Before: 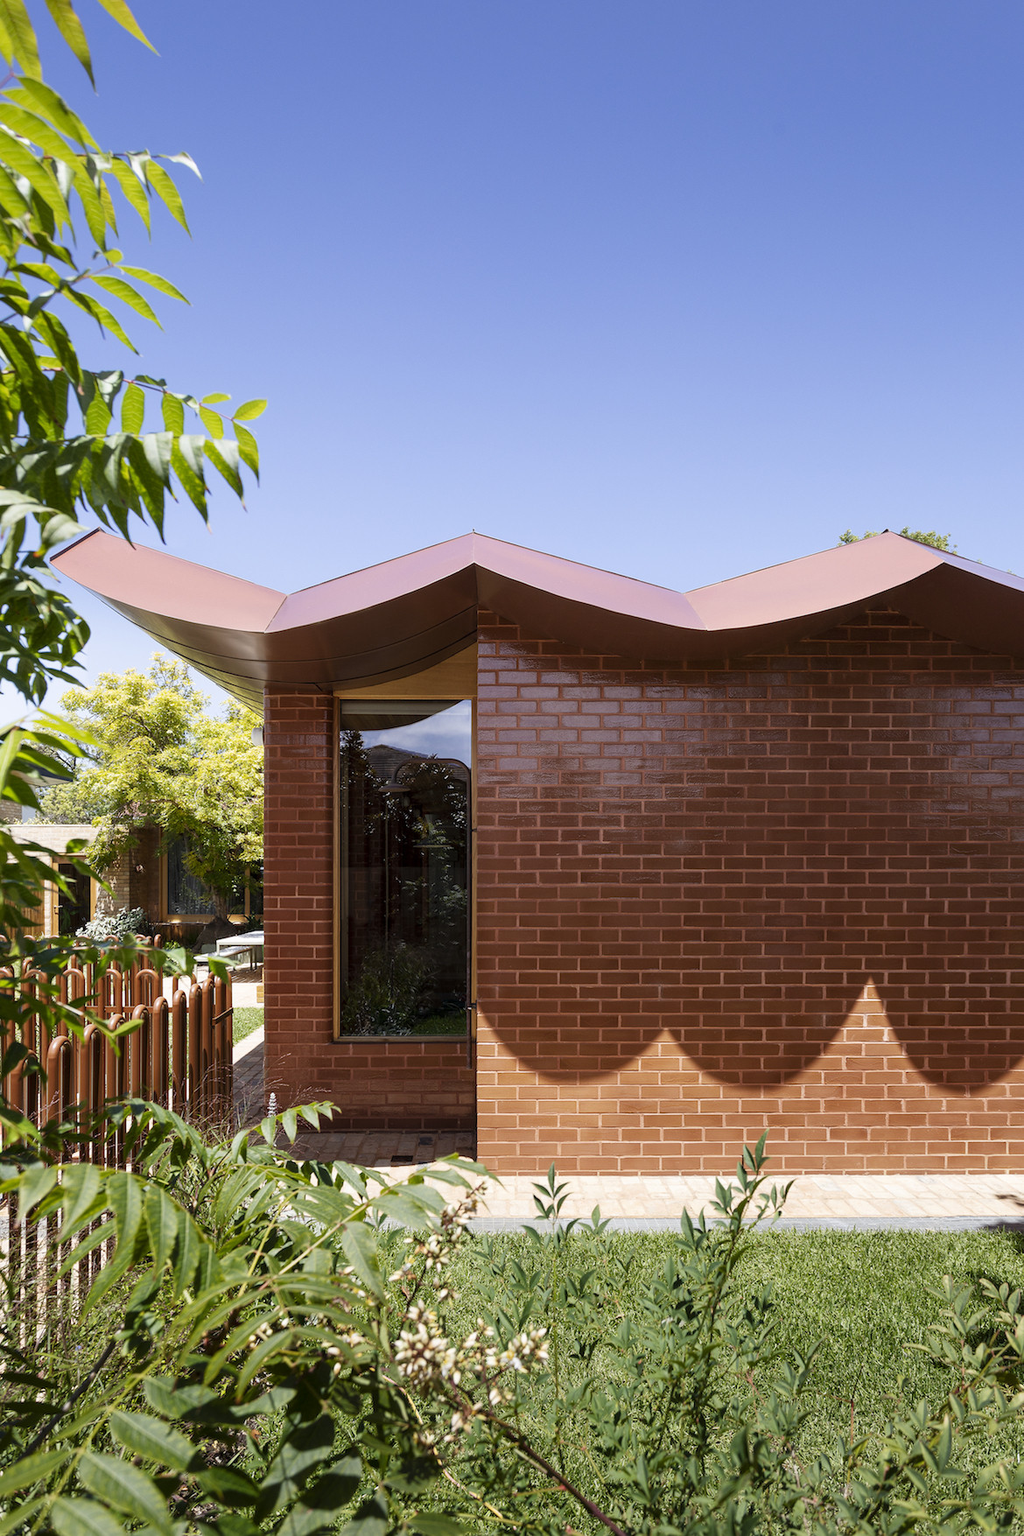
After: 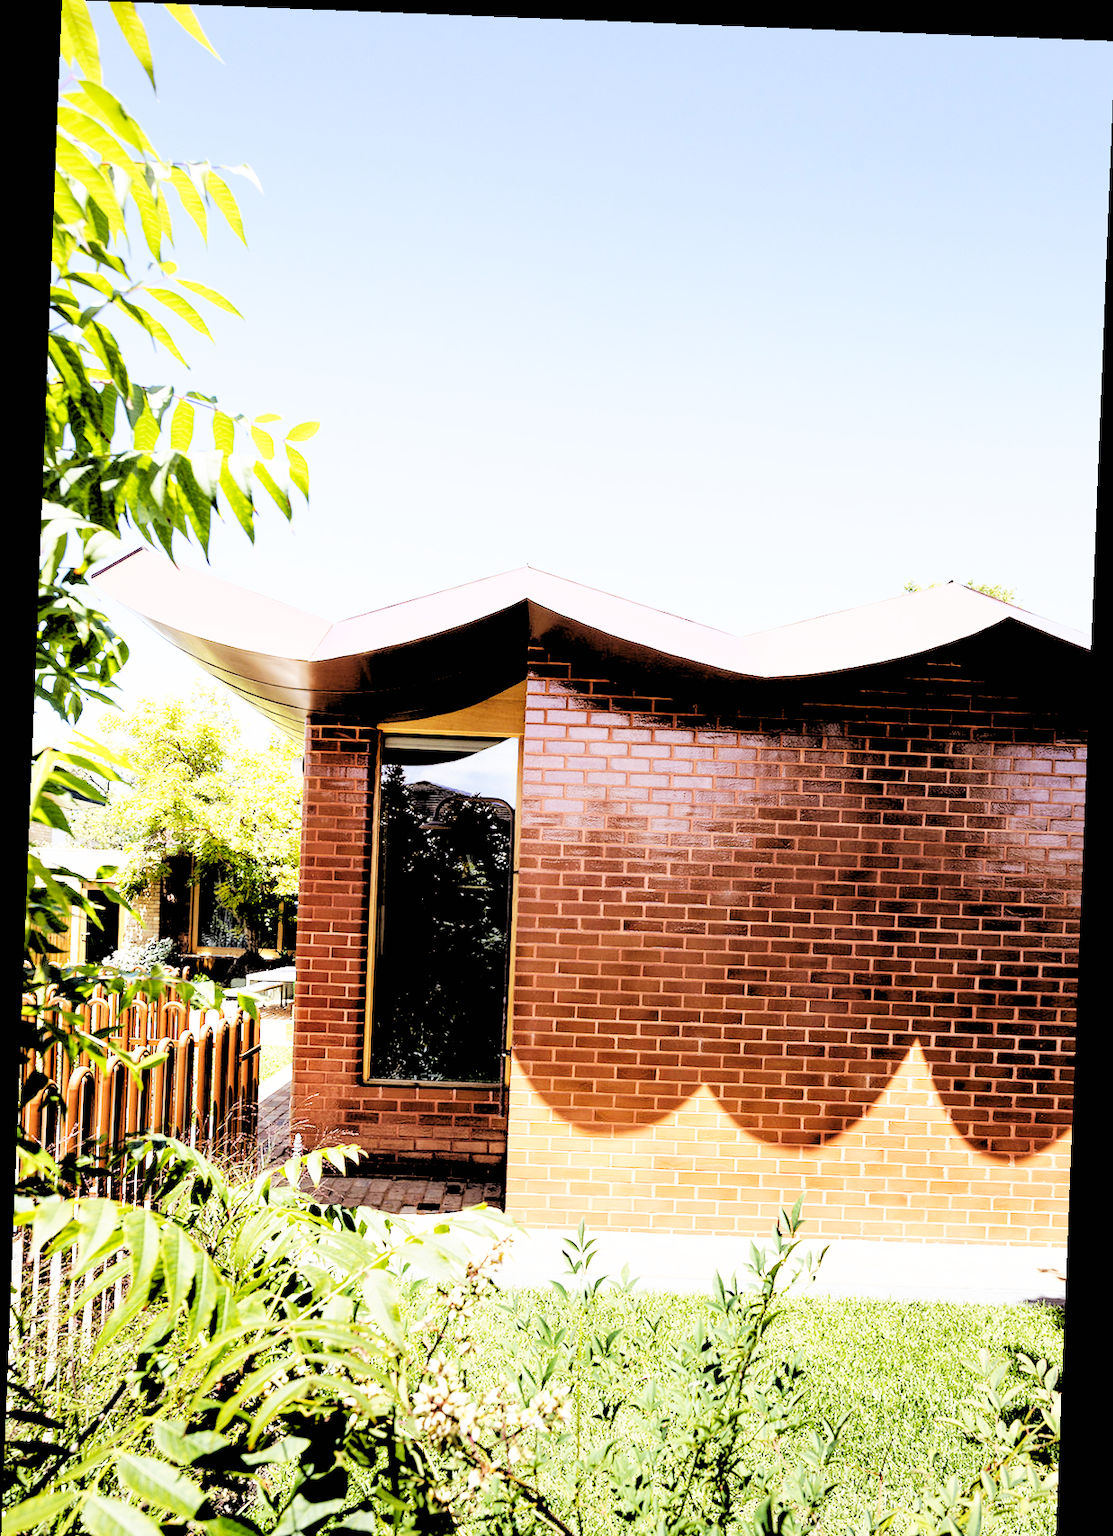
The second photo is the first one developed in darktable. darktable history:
rgb levels: levels [[0.027, 0.429, 0.996], [0, 0.5, 1], [0, 0.5, 1]]
base curve: curves: ch0 [(0, 0) (0.007, 0.004) (0.027, 0.03) (0.046, 0.07) (0.207, 0.54) (0.442, 0.872) (0.673, 0.972) (1, 1)], preserve colors none
rotate and perspective: rotation 2.27°, automatic cropping off
crop and rotate: top 0%, bottom 5.097%
